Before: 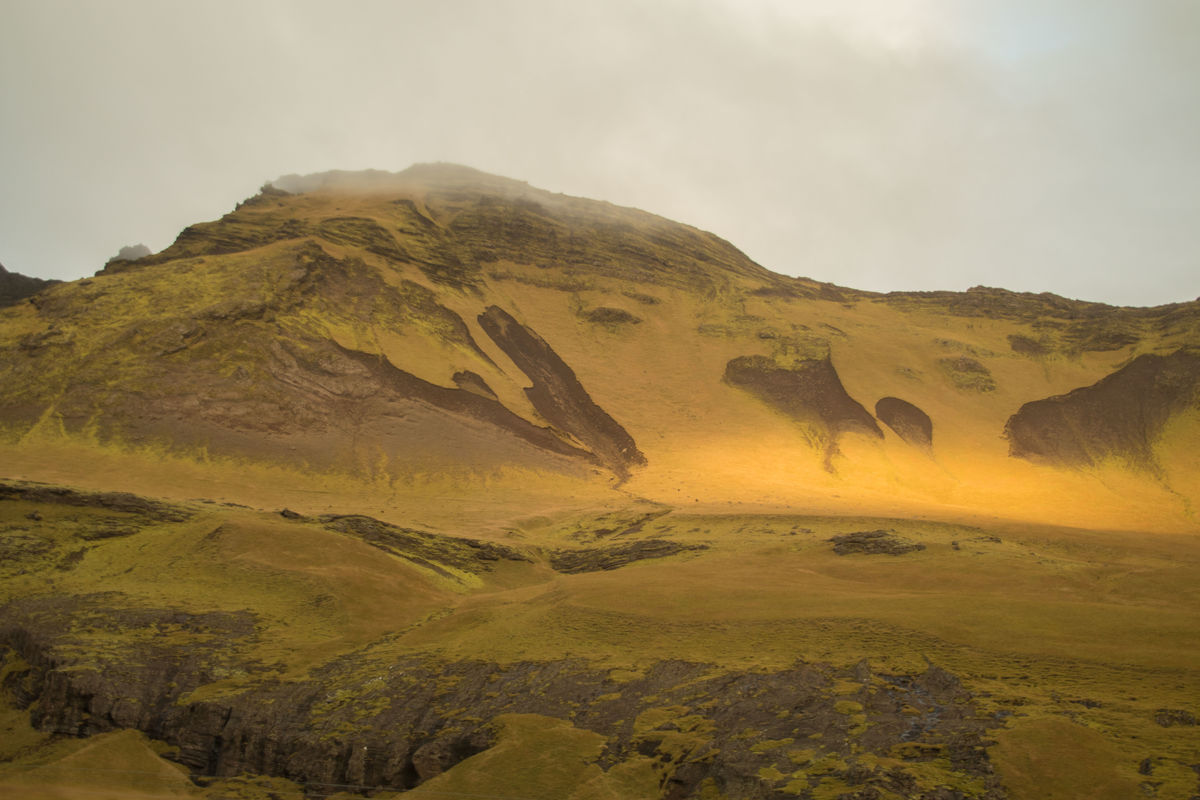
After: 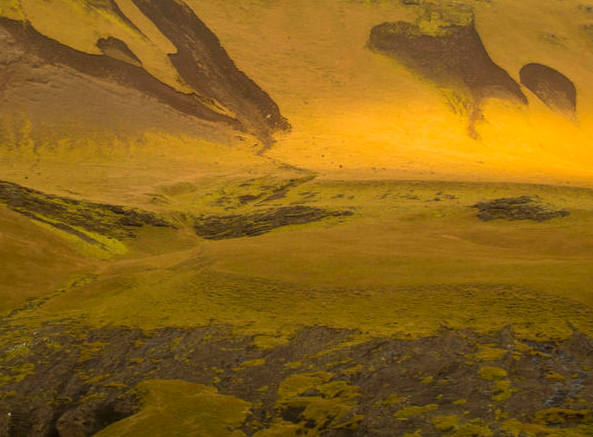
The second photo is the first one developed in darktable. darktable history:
contrast brightness saturation: contrast 0.09, saturation 0.28
crop: left 29.672%, top 41.786%, right 20.851%, bottom 3.487%
